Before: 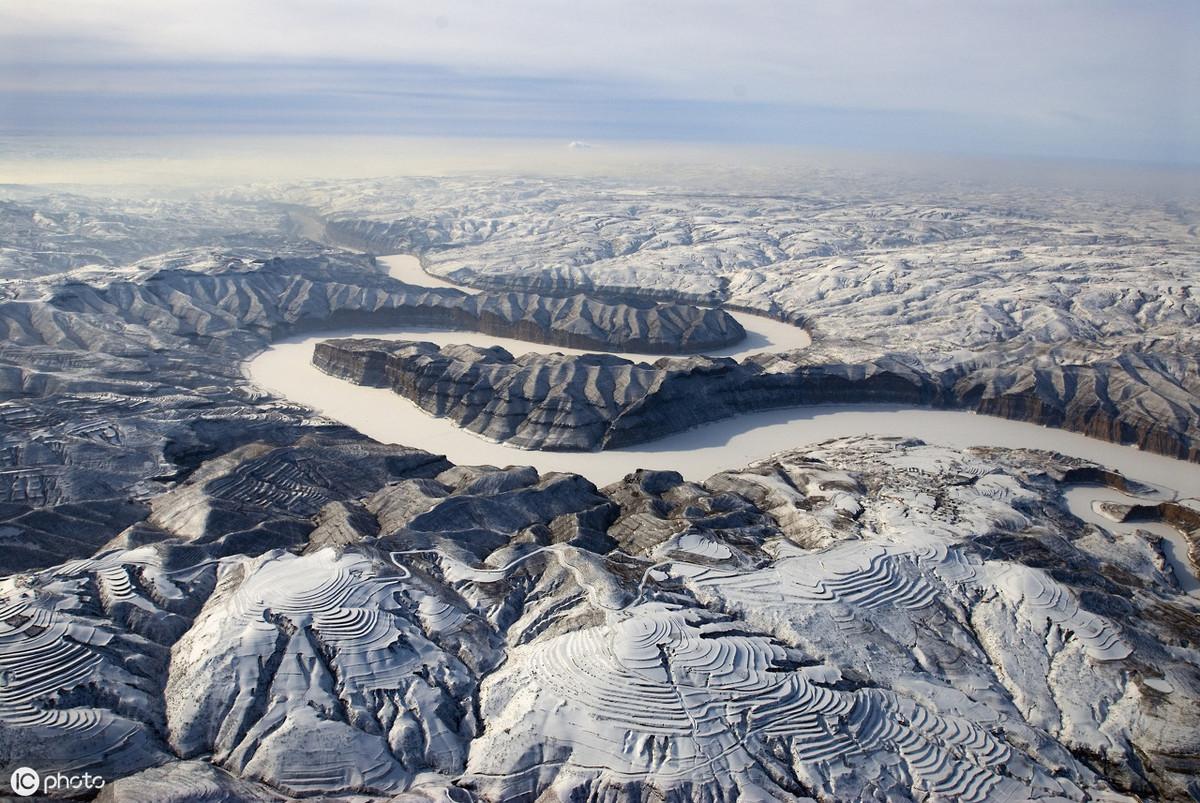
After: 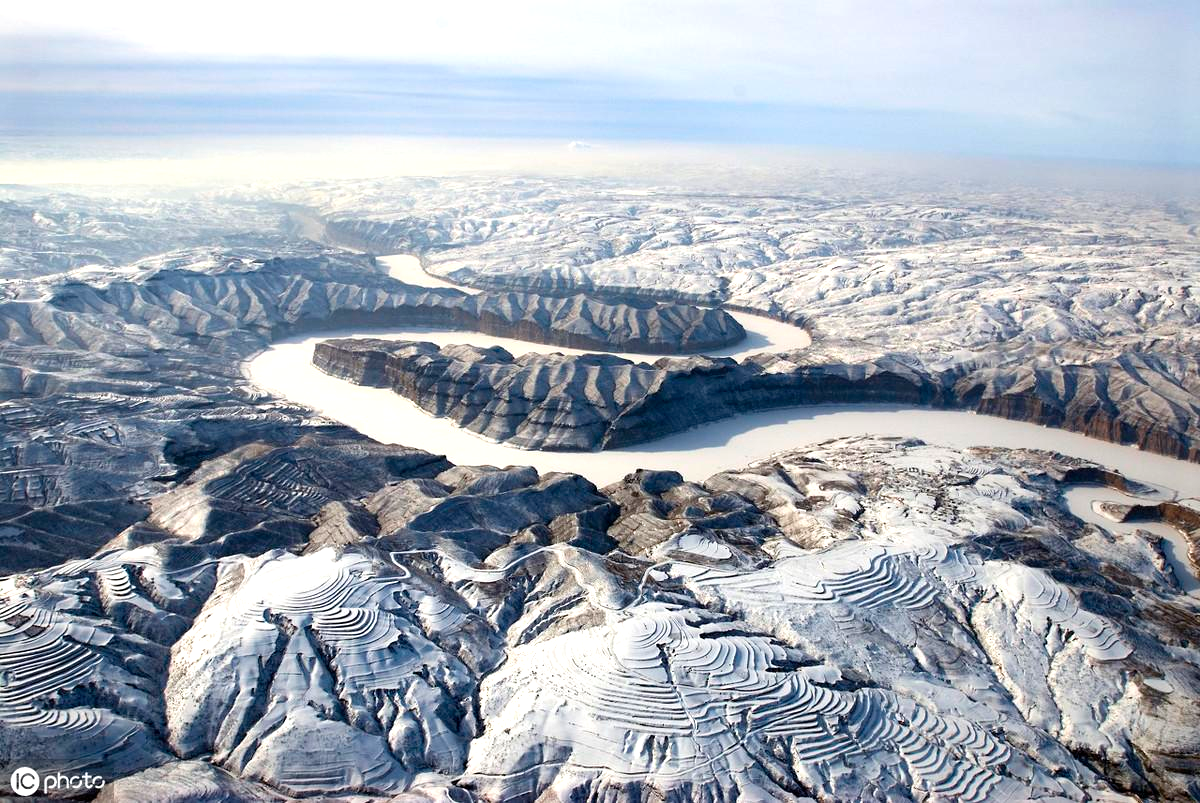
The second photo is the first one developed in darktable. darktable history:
exposure: exposure 0.573 EV, compensate exposure bias true, compensate highlight preservation false
